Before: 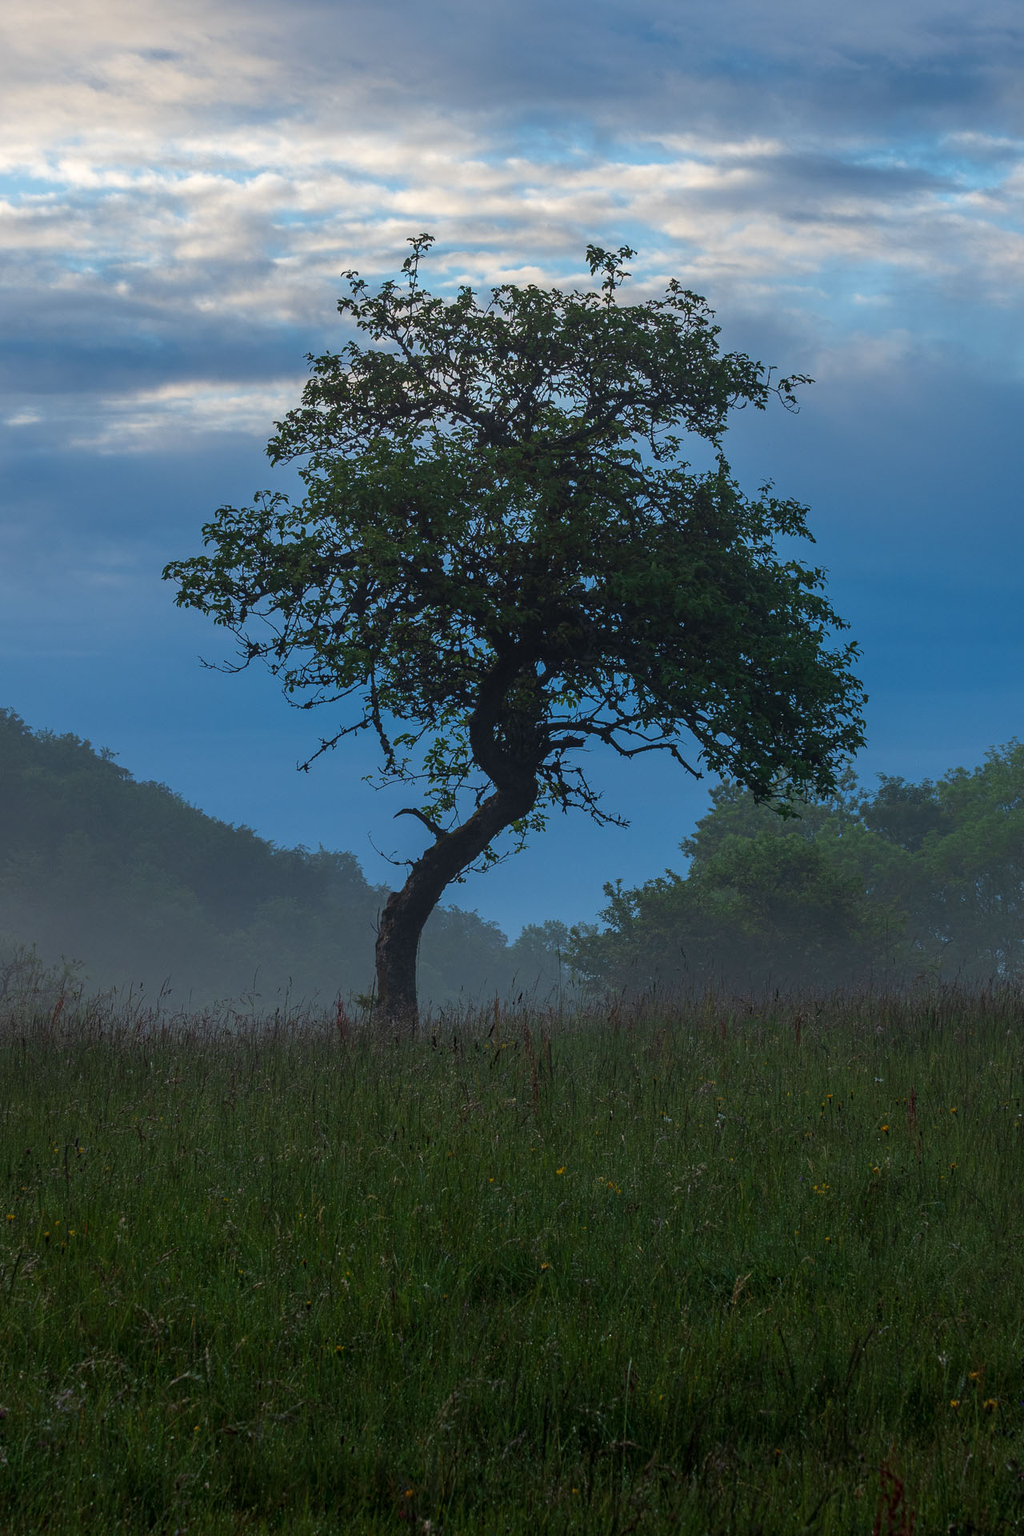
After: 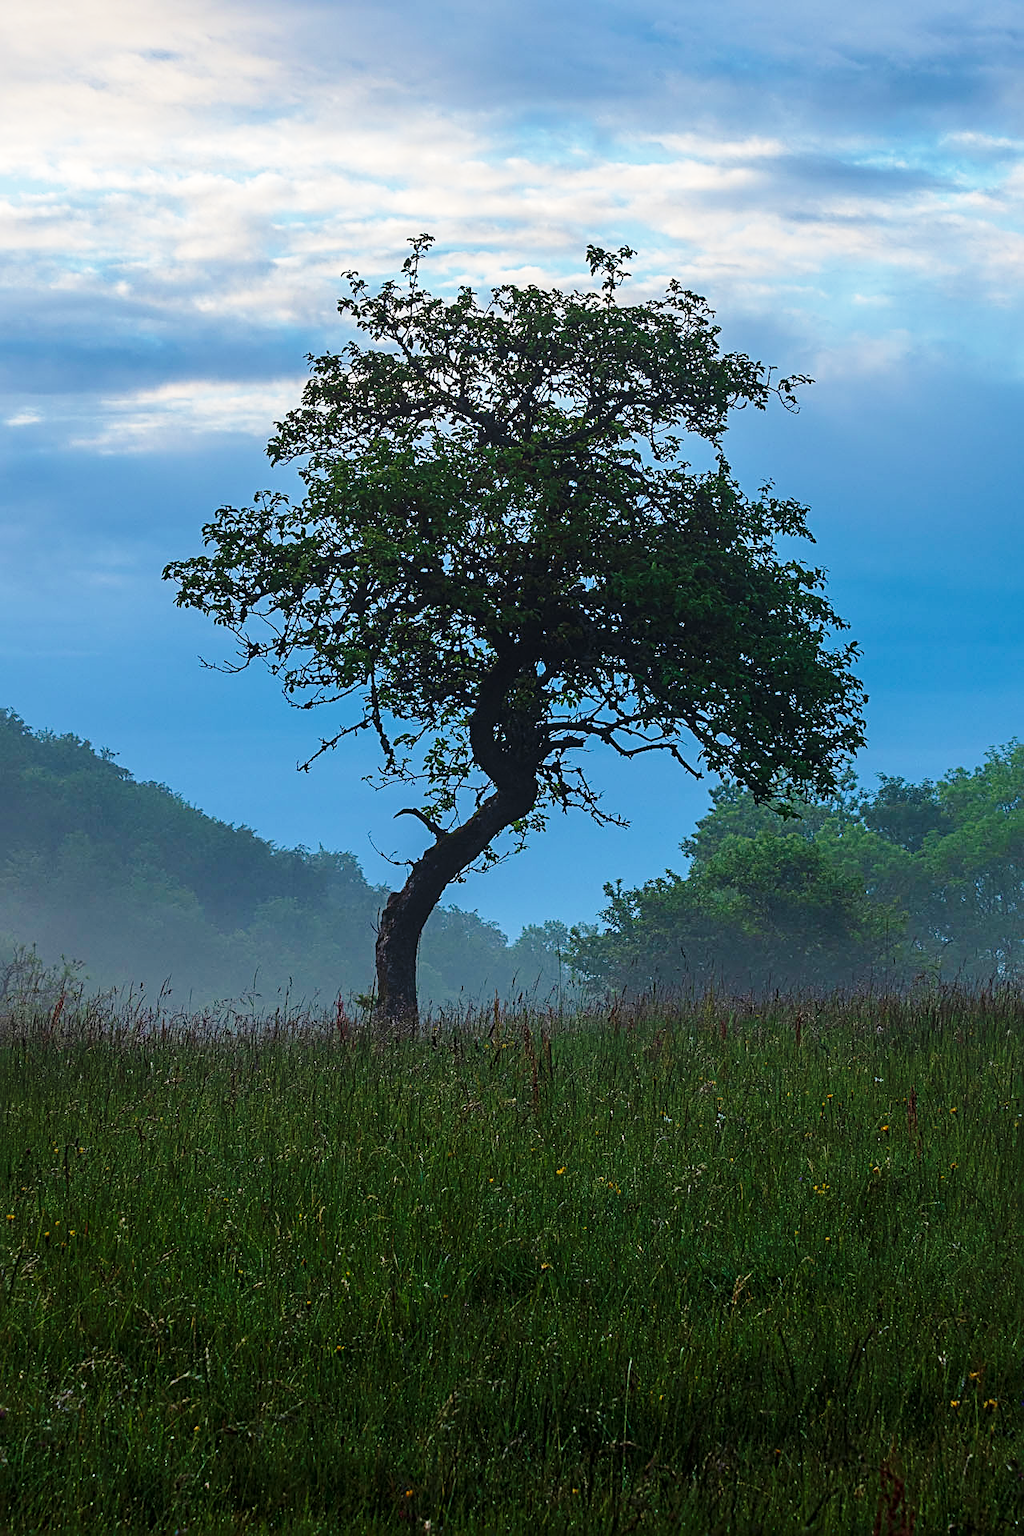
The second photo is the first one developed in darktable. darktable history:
velvia: on, module defaults
sharpen: radius 2.801, amount 0.704
base curve: curves: ch0 [(0, 0) (0.028, 0.03) (0.121, 0.232) (0.46, 0.748) (0.859, 0.968) (1, 1)], preserve colors none
